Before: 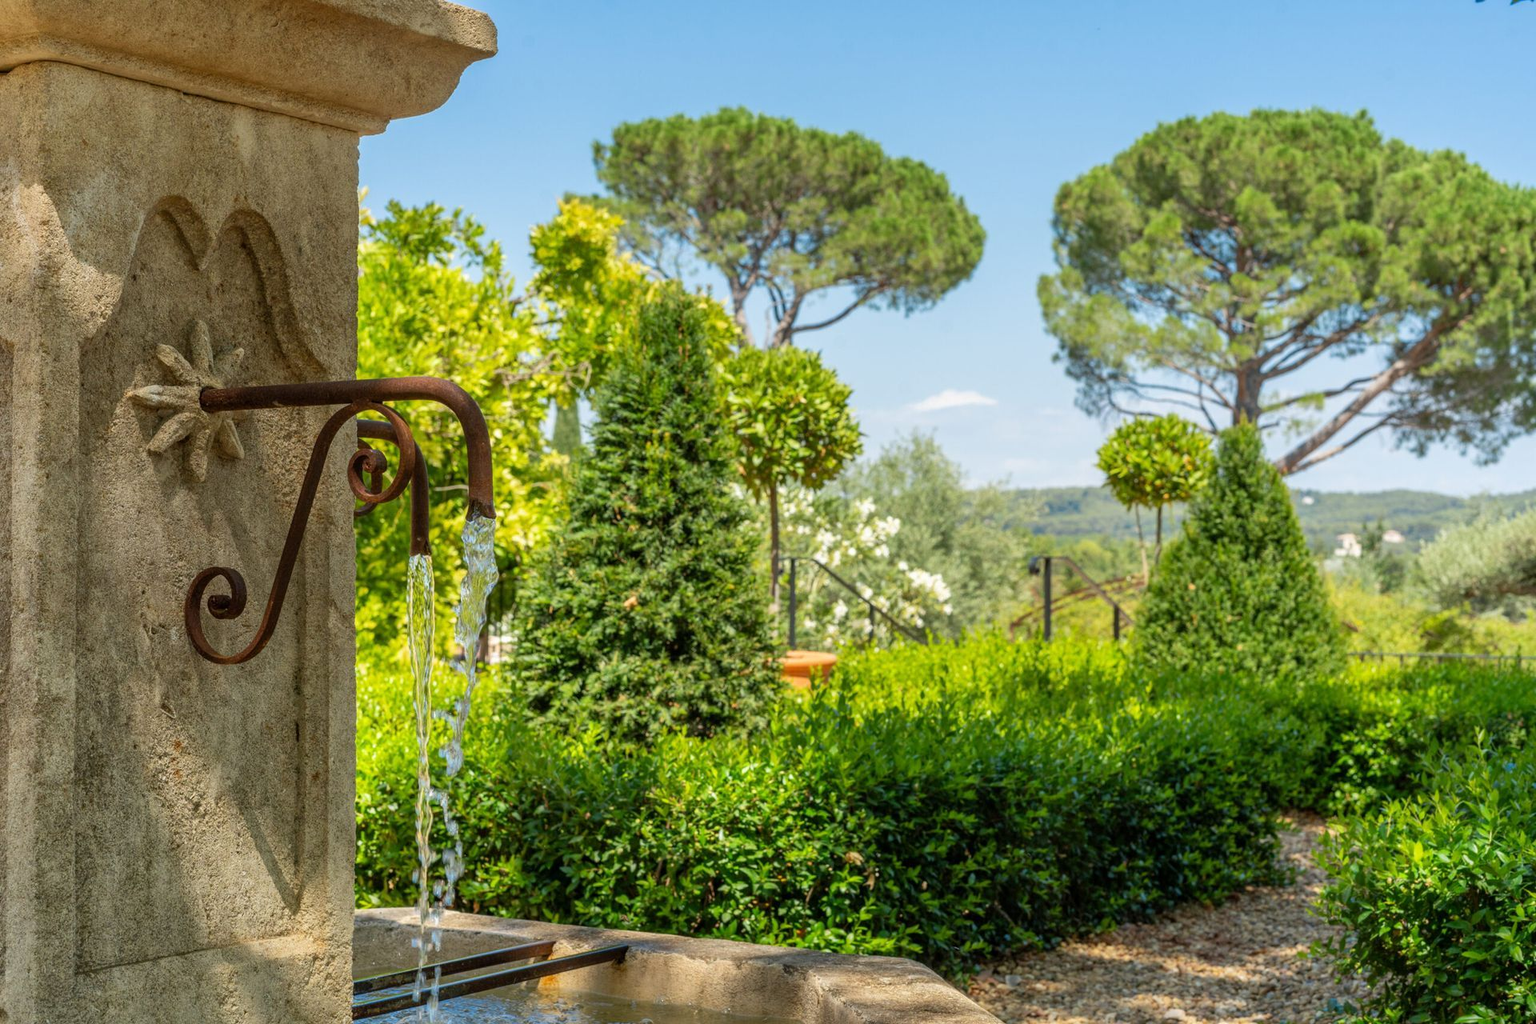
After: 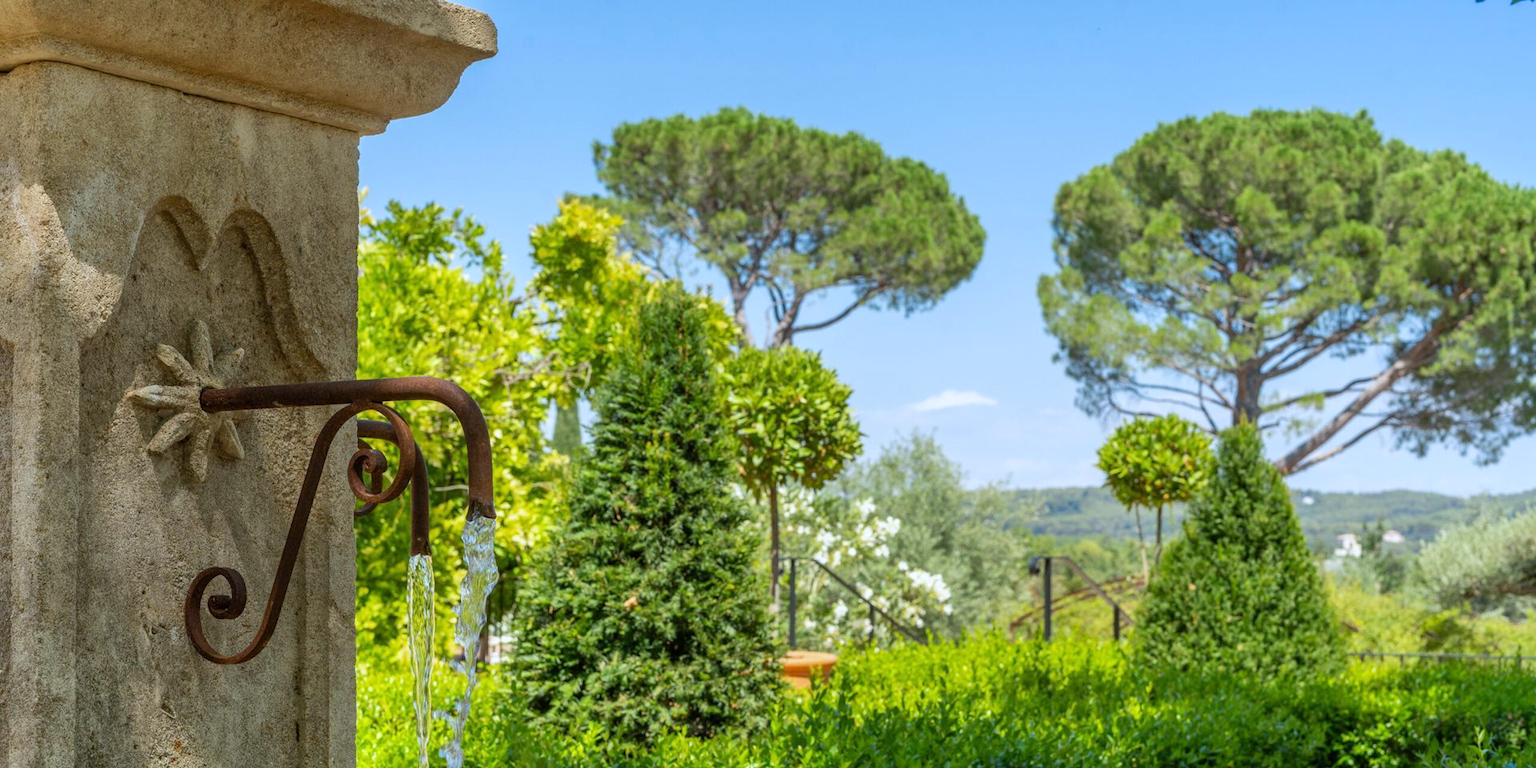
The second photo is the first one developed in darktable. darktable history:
crop: bottom 24.967%
white balance: red 0.954, blue 1.079
